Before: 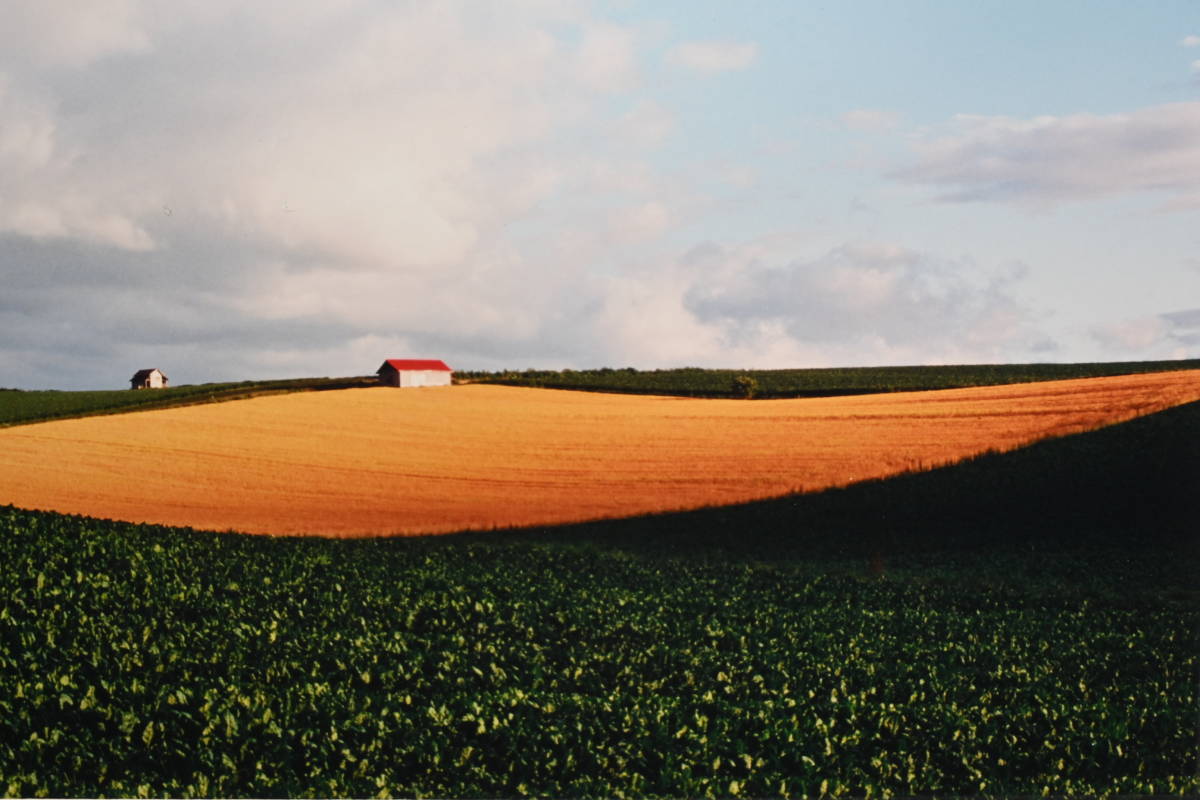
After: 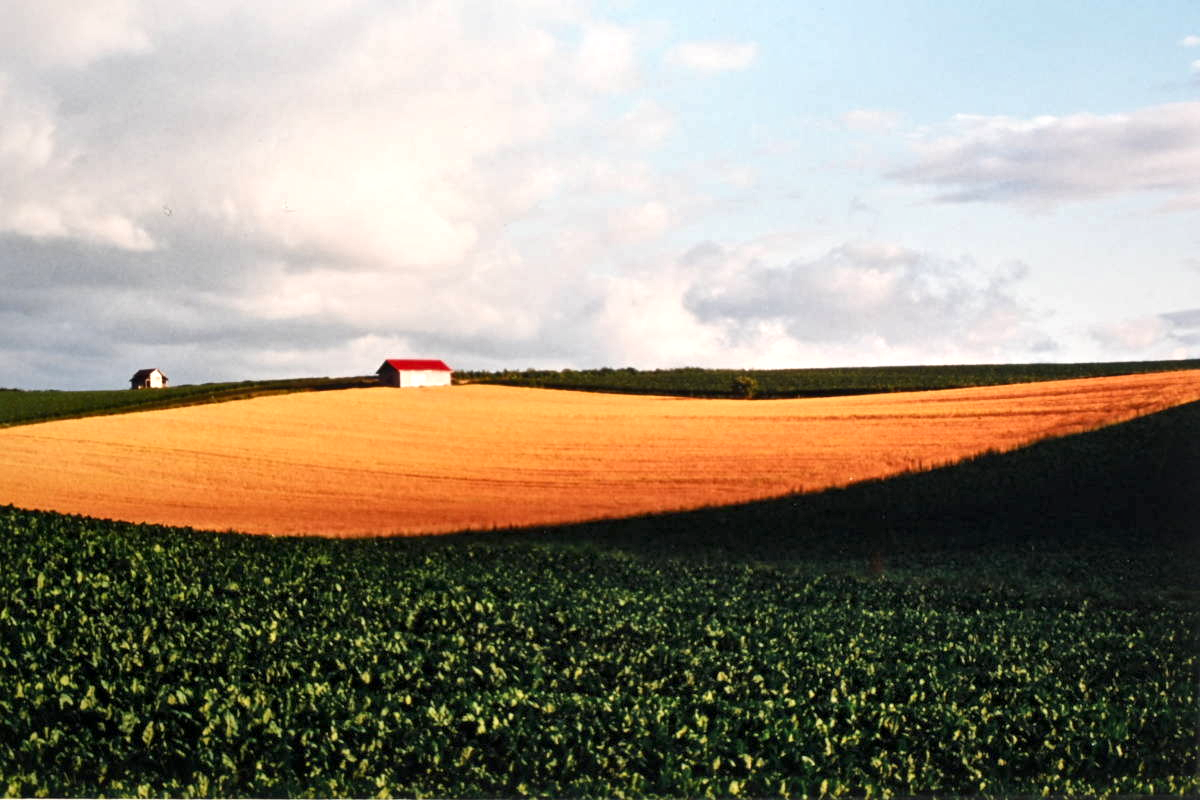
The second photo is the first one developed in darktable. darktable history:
exposure: black level correction 0.001, exposure 0.5 EV, compensate exposure bias true, compensate highlight preservation false
local contrast: mode bilateral grid, contrast 50, coarseness 50, detail 150%, midtone range 0.2
